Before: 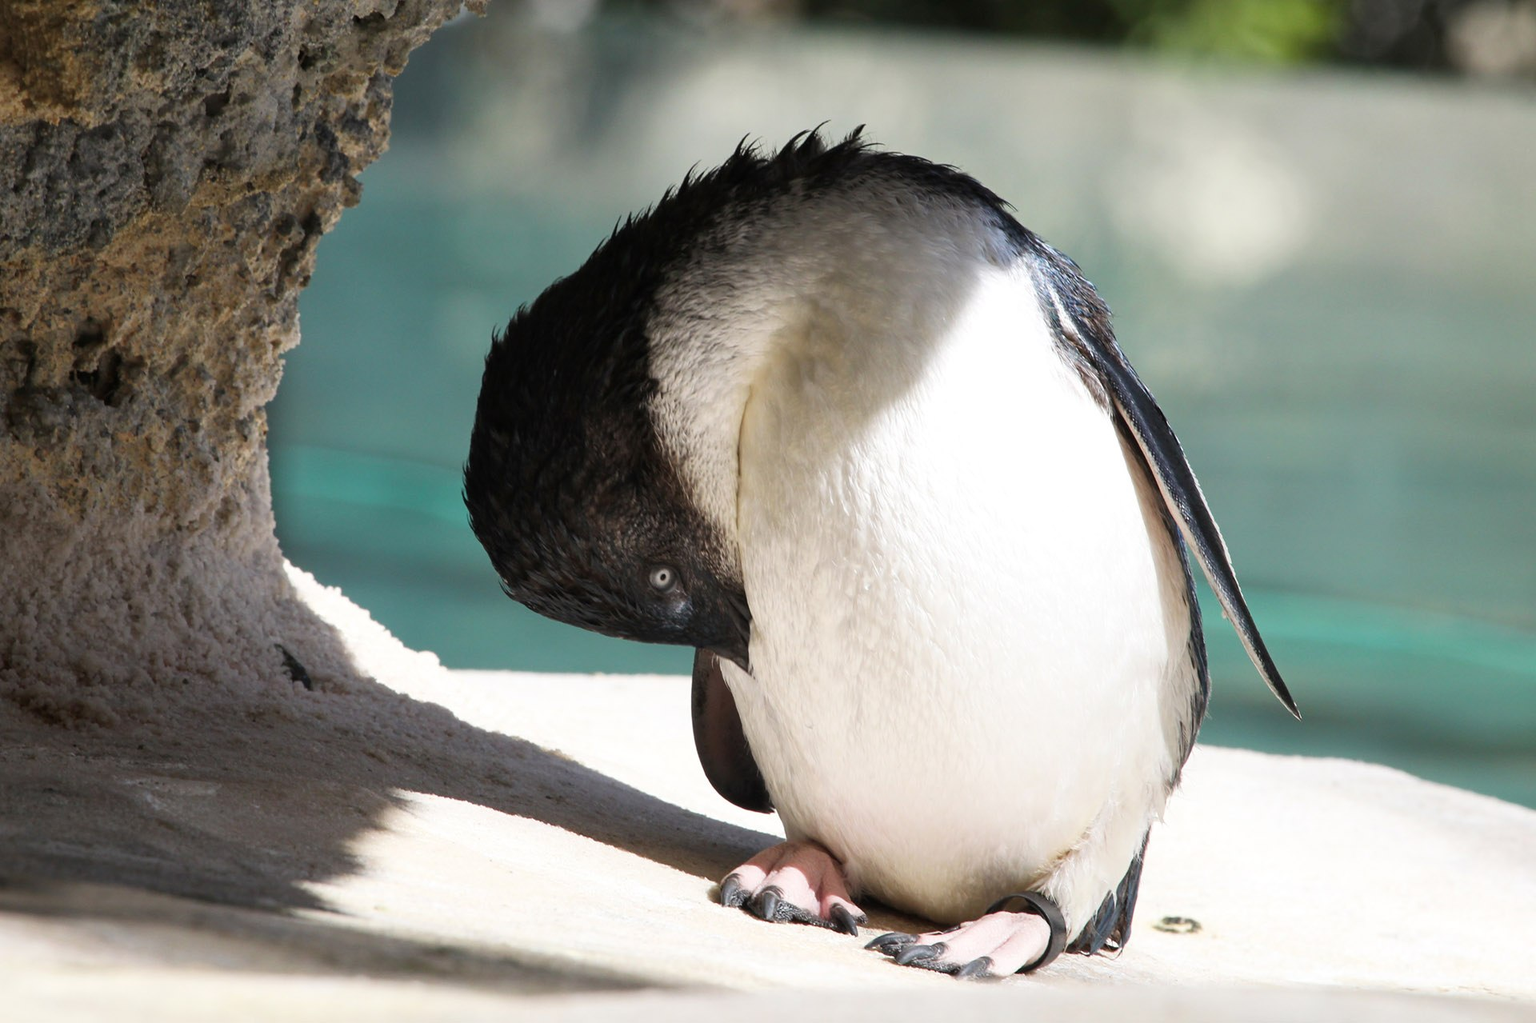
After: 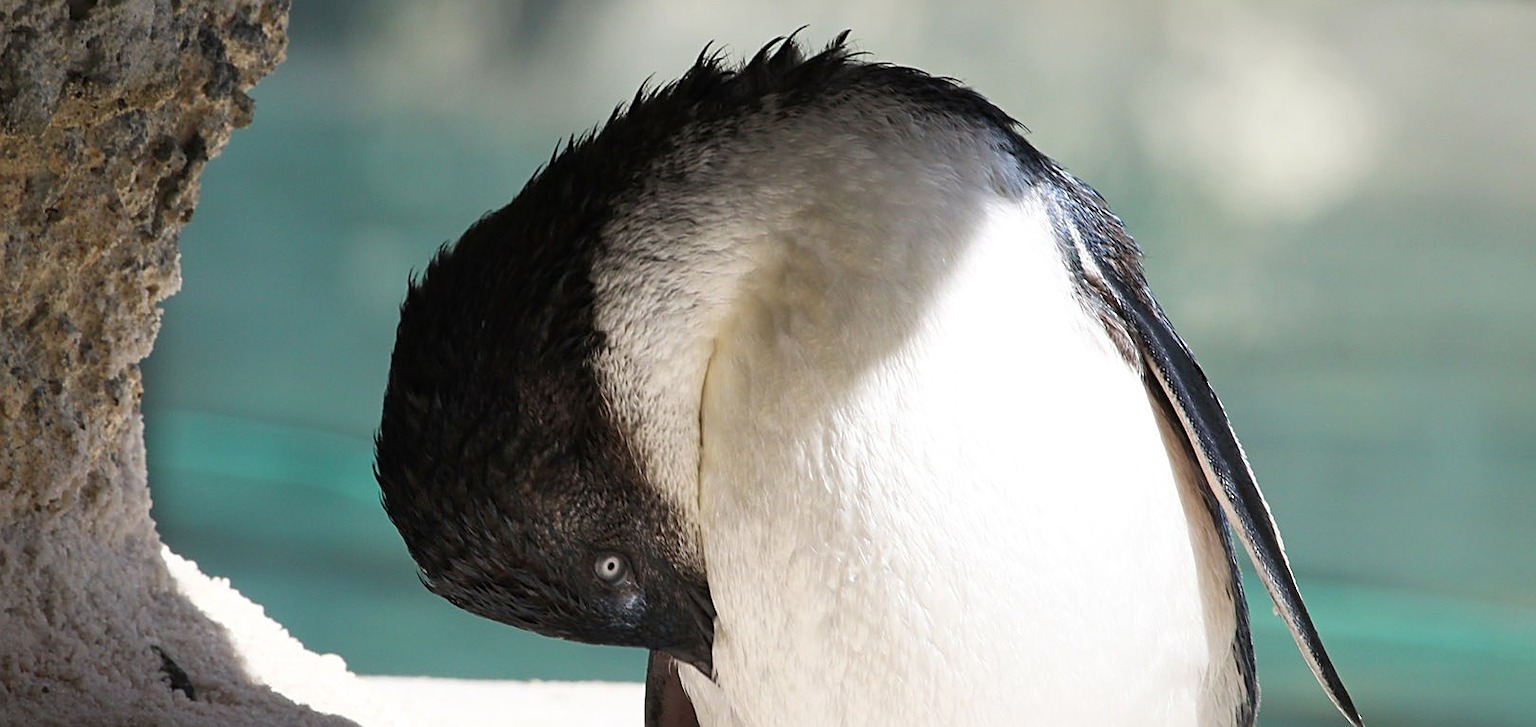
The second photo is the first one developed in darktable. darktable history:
sharpen: on, module defaults
crop and rotate: left 9.627%, top 9.721%, right 5.922%, bottom 30.173%
